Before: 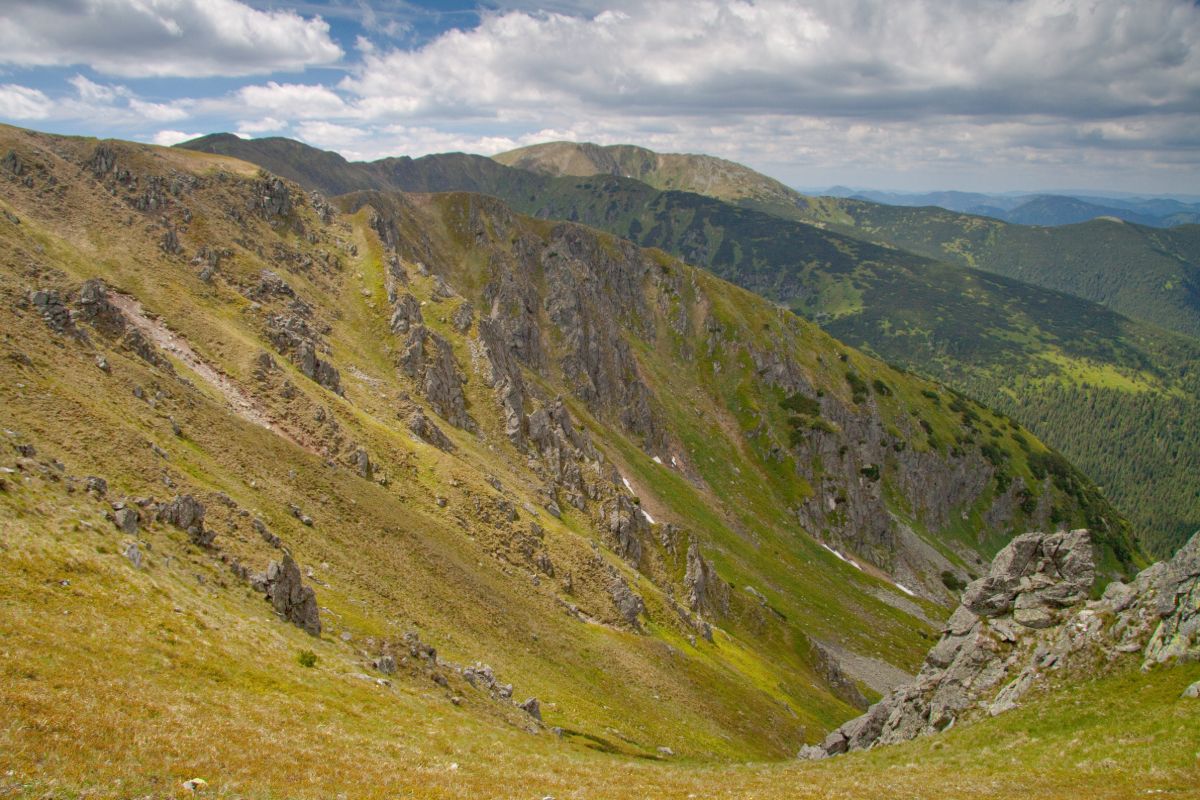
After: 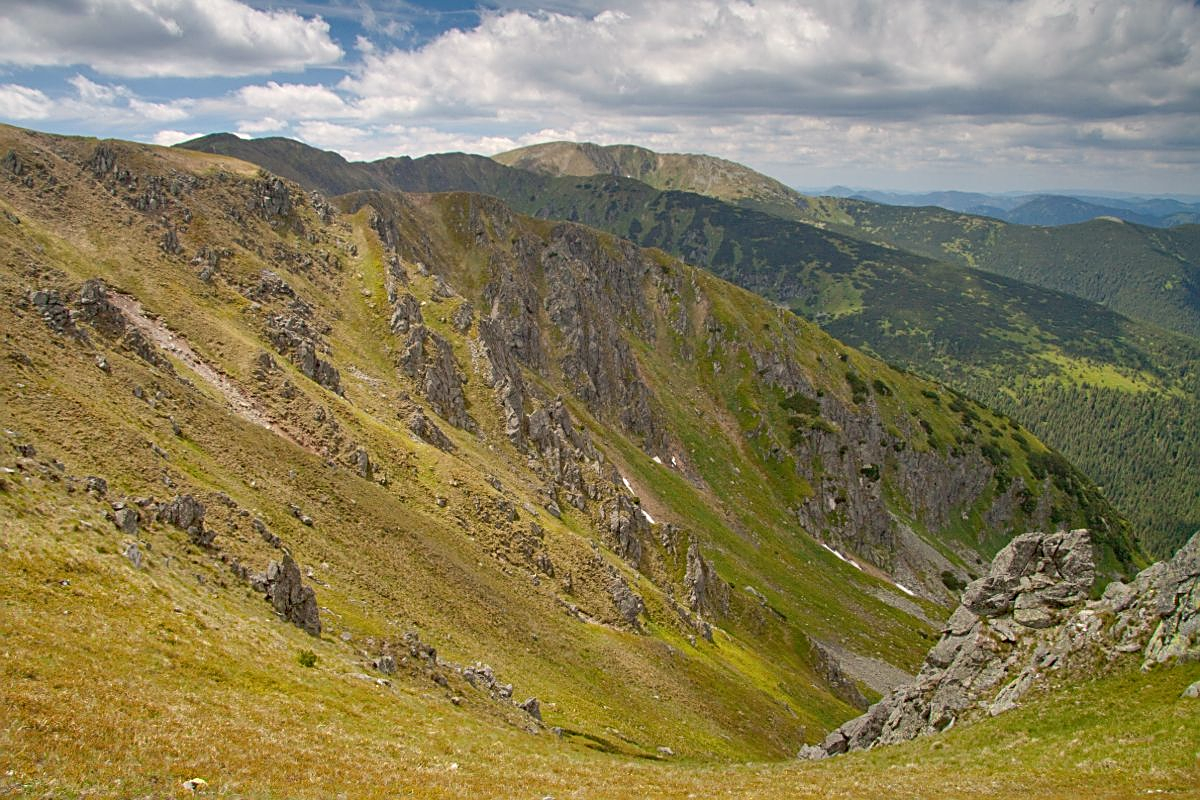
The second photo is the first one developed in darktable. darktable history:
contrast brightness saturation: contrast 0.07
sharpen: amount 0.6
white balance: red 1.009, blue 0.985
shadows and highlights: shadows 37.27, highlights -28.18, soften with gaussian
